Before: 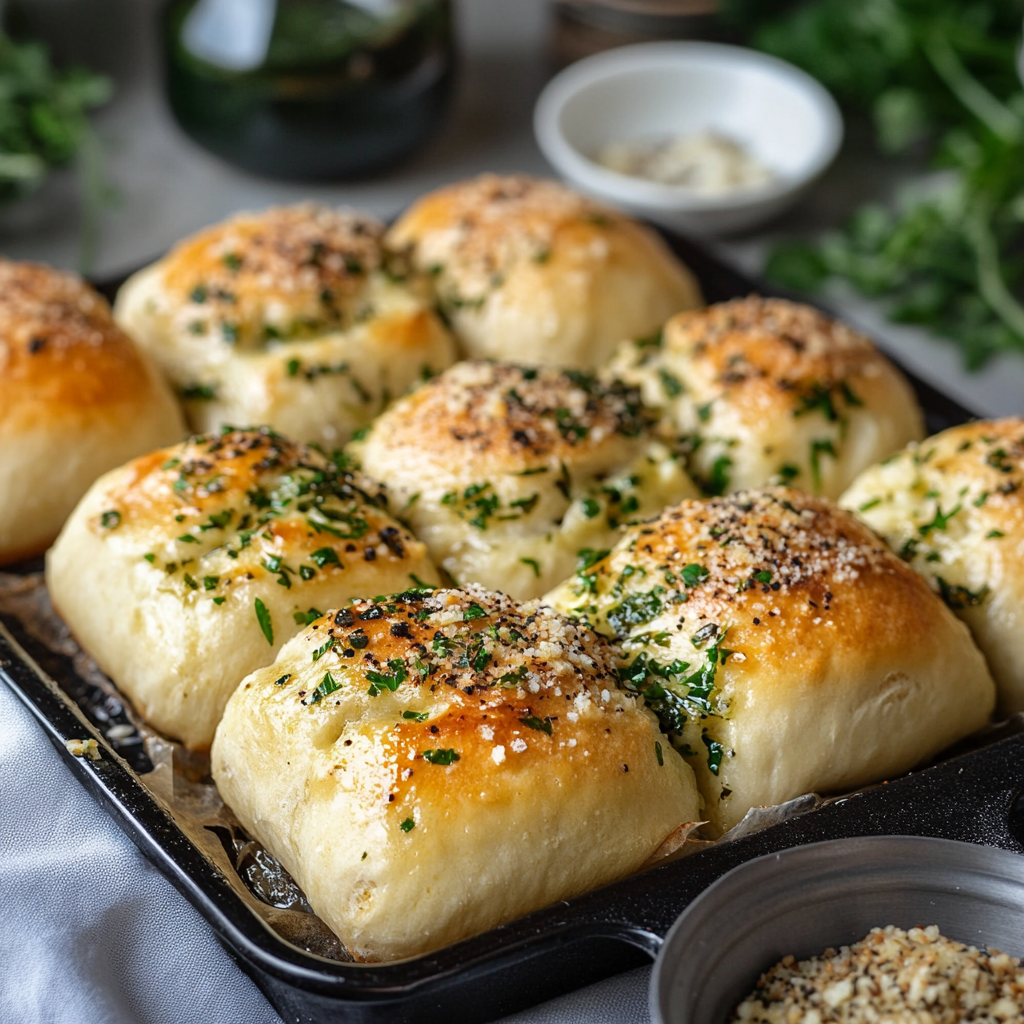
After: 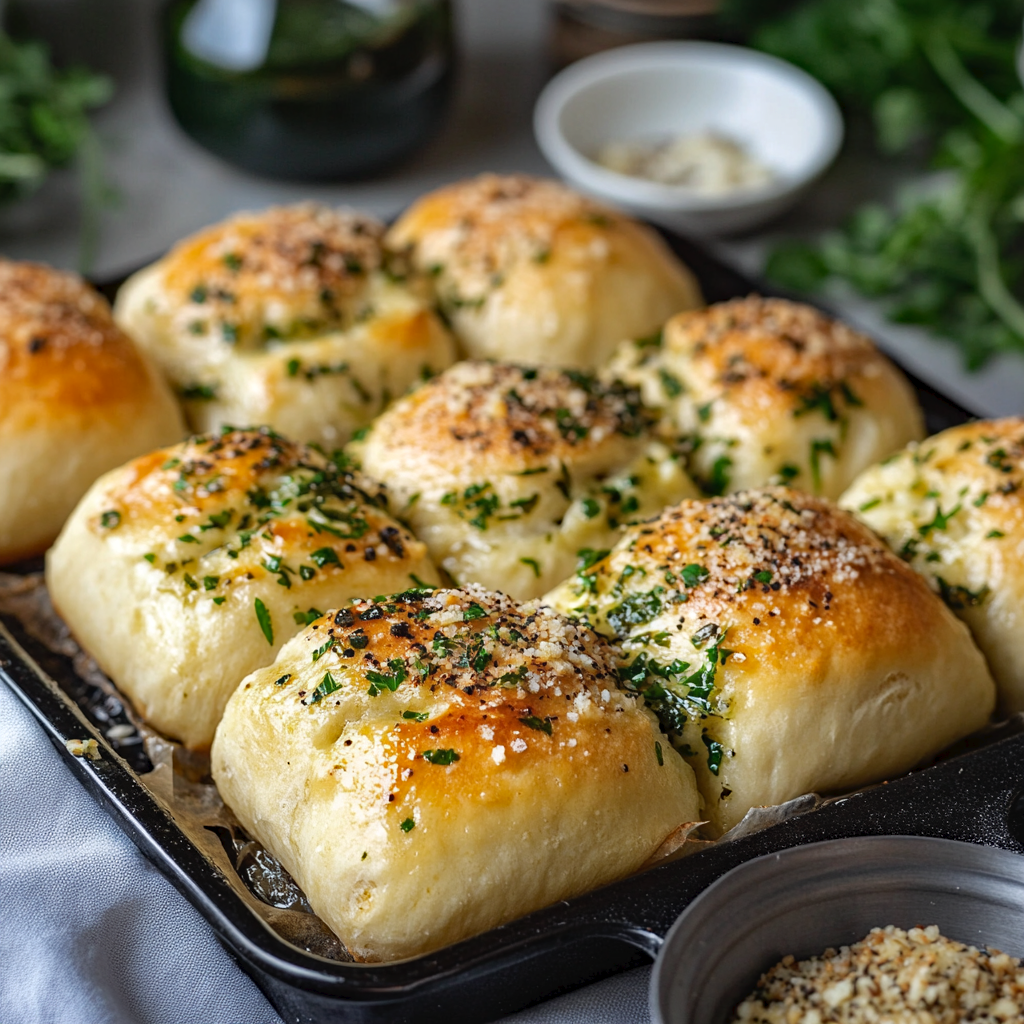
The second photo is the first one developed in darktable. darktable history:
haze removal: compatibility mode true, adaptive false
tone curve: curves: ch0 [(0, 0) (0.003, 0.022) (0.011, 0.027) (0.025, 0.038) (0.044, 0.056) (0.069, 0.081) (0.1, 0.11) (0.136, 0.145) (0.177, 0.185) (0.224, 0.229) (0.277, 0.278) (0.335, 0.335) (0.399, 0.399) (0.468, 0.468) (0.543, 0.543) (0.623, 0.623) (0.709, 0.705) (0.801, 0.793) (0.898, 0.887) (1, 1)], preserve colors none
